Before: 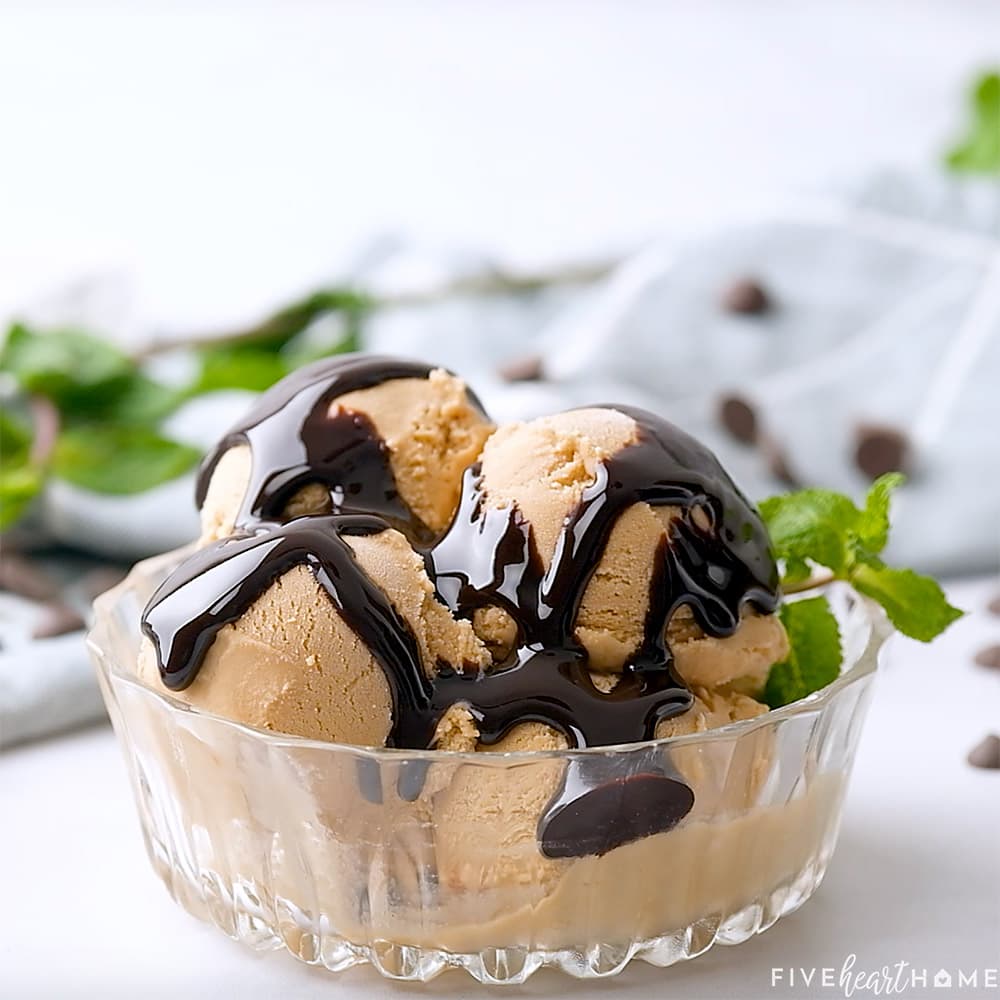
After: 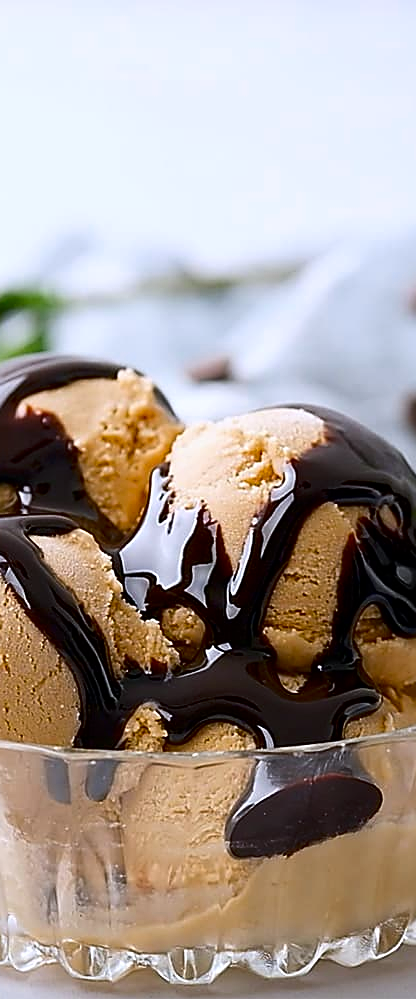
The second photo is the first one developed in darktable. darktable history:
color zones: curves: ch0 [(0, 0.5) (0.143, 0.5) (0.286, 0.5) (0.429, 0.495) (0.571, 0.437) (0.714, 0.44) (0.857, 0.496) (1, 0.5)]
crop: left 31.229%, right 27.105%
white balance: red 0.983, blue 1.036
sharpen: on, module defaults
contrast brightness saturation: contrast 0.12, brightness -0.12, saturation 0.2
